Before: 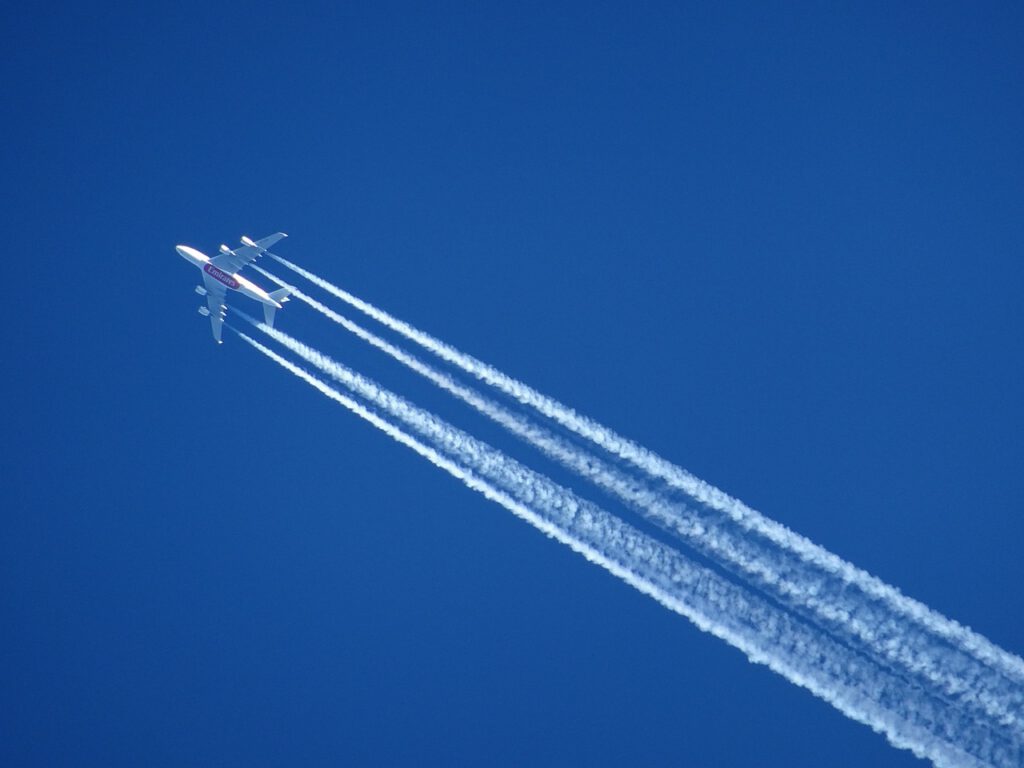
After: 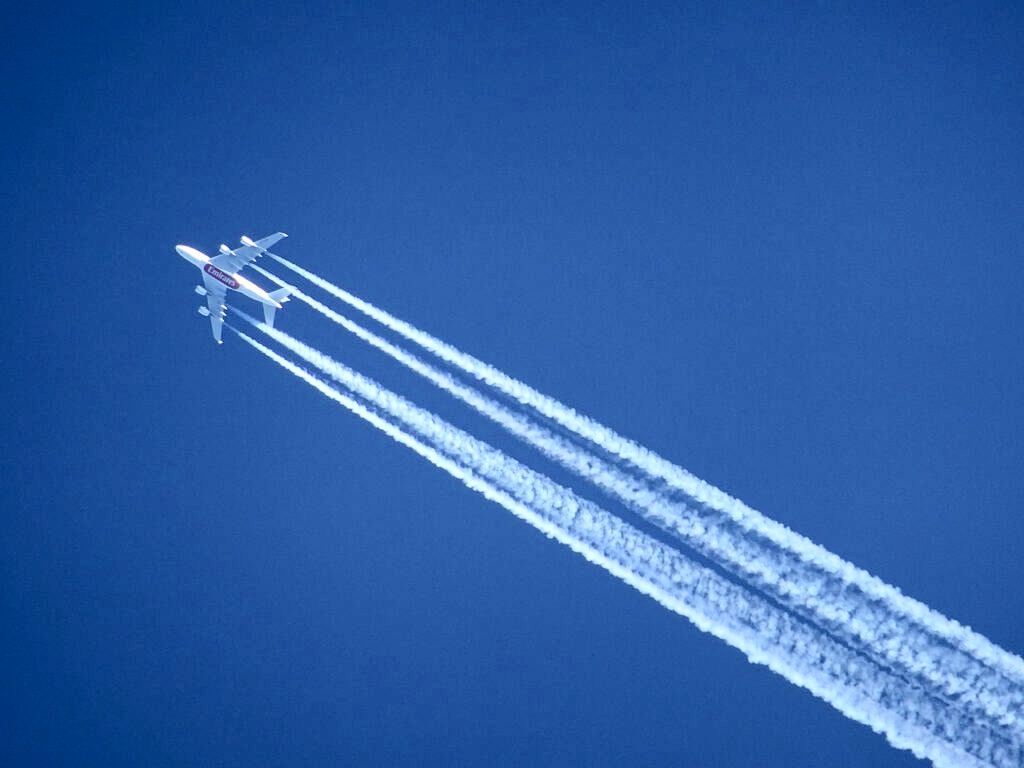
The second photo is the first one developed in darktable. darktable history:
tone curve: curves: ch0 [(0, 0) (0.003, 0.005) (0.011, 0.011) (0.025, 0.02) (0.044, 0.03) (0.069, 0.041) (0.1, 0.062) (0.136, 0.089) (0.177, 0.135) (0.224, 0.189) (0.277, 0.259) (0.335, 0.373) (0.399, 0.499) (0.468, 0.622) (0.543, 0.724) (0.623, 0.807) (0.709, 0.868) (0.801, 0.916) (0.898, 0.964) (1, 1)], color space Lab, independent channels, preserve colors none
